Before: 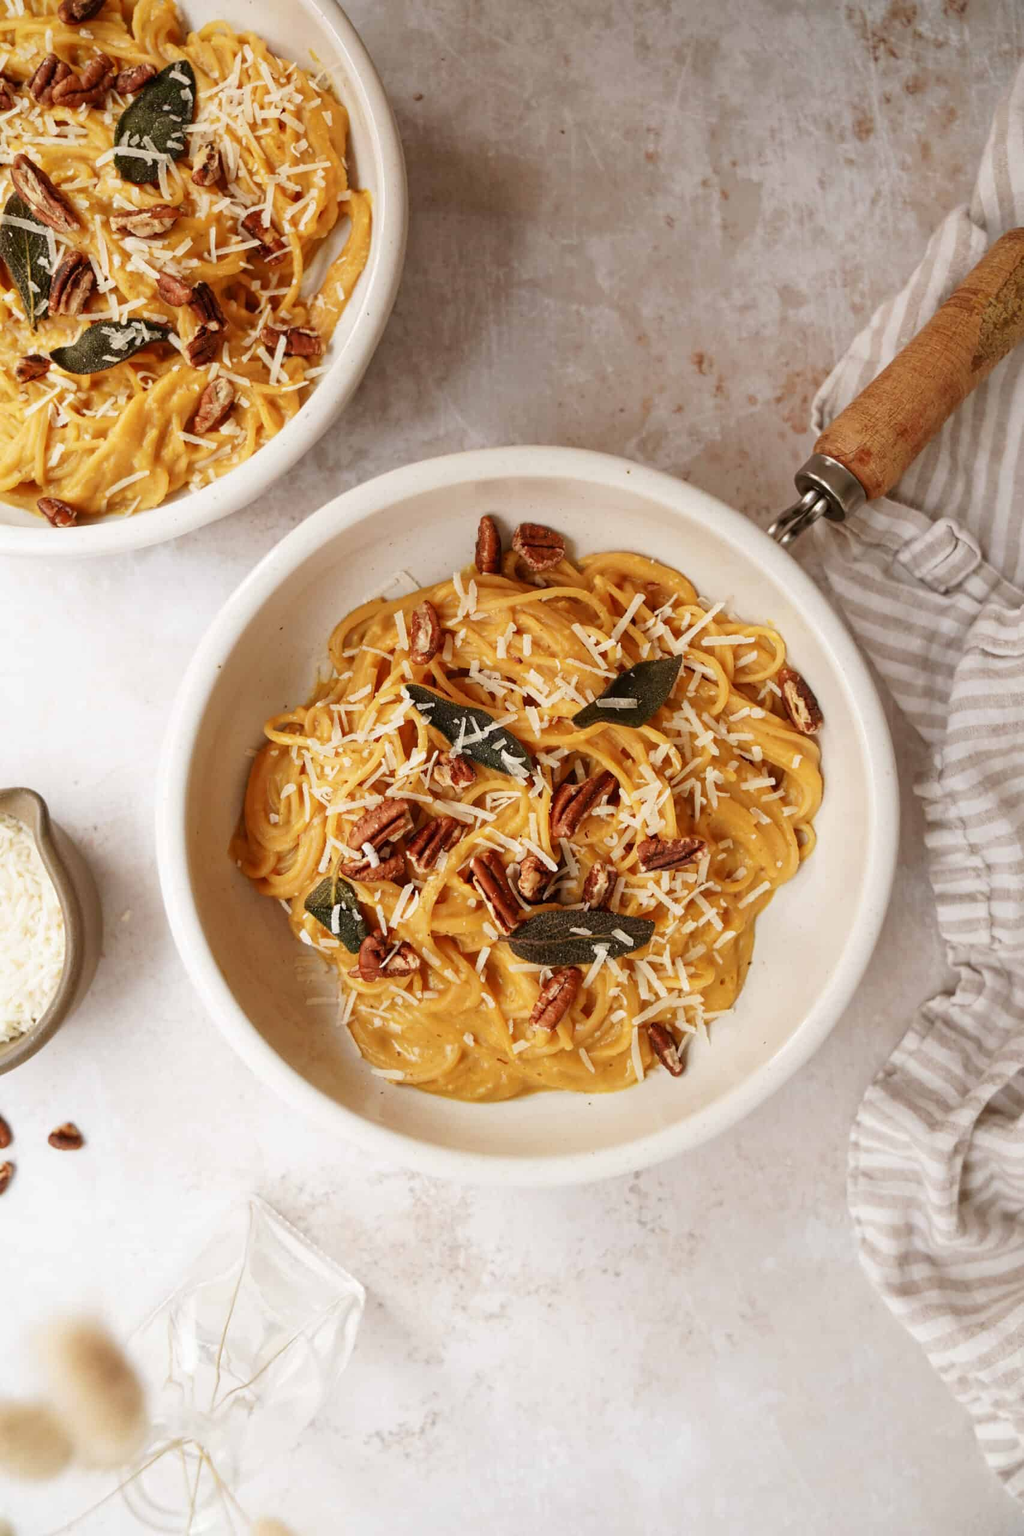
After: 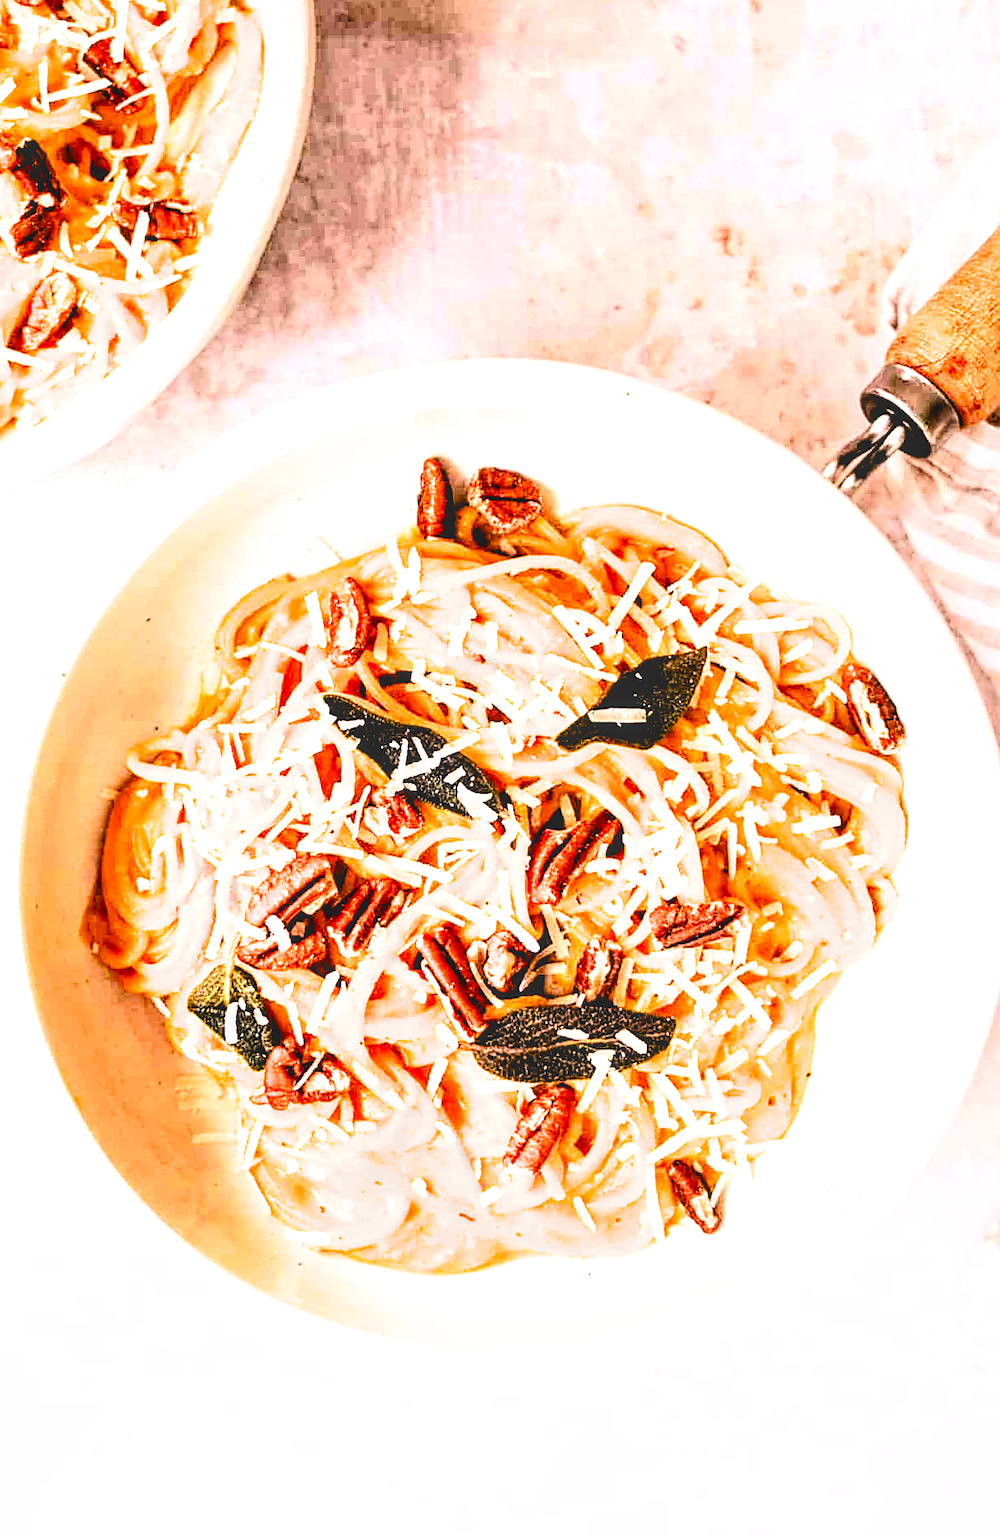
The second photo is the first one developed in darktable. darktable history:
white balance: red 1.05, blue 1.072
crop and rotate: left 17.046%, top 10.659%, right 12.989%, bottom 14.553%
exposure: black level correction 0.011, exposure 1.088 EV, compensate exposure bias true, compensate highlight preservation false
sharpen: on, module defaults
filmic rgb: middle gray luminance 13.55%, black relative exposure -1.97 EV, white relative exposure 3.1 EV, threshold 6 EV, target black luminance 0%, hardness 1.79, latitude 59.23%, contrast 1.728, highlights saturation mix 5%, shadows ↔ highlights balance -37.52%, add noise in highlights 0, color science v3 (2019), use custom middle-gray values true, iterations of high-quality reconstruction 0, contrast in highlights soft, enable highlight reconstruction true
contrast brightness saturation: contrast 0.32, brightness -0.08, saturation 0.17
rotate and perspective: rotation -1°, crop left 0.011, crop right 0.989, crop top 0.025, crop bottom 0.975
local contrast: highlights 74%, shadows 55%, detail 176%, midtone range 0.207
